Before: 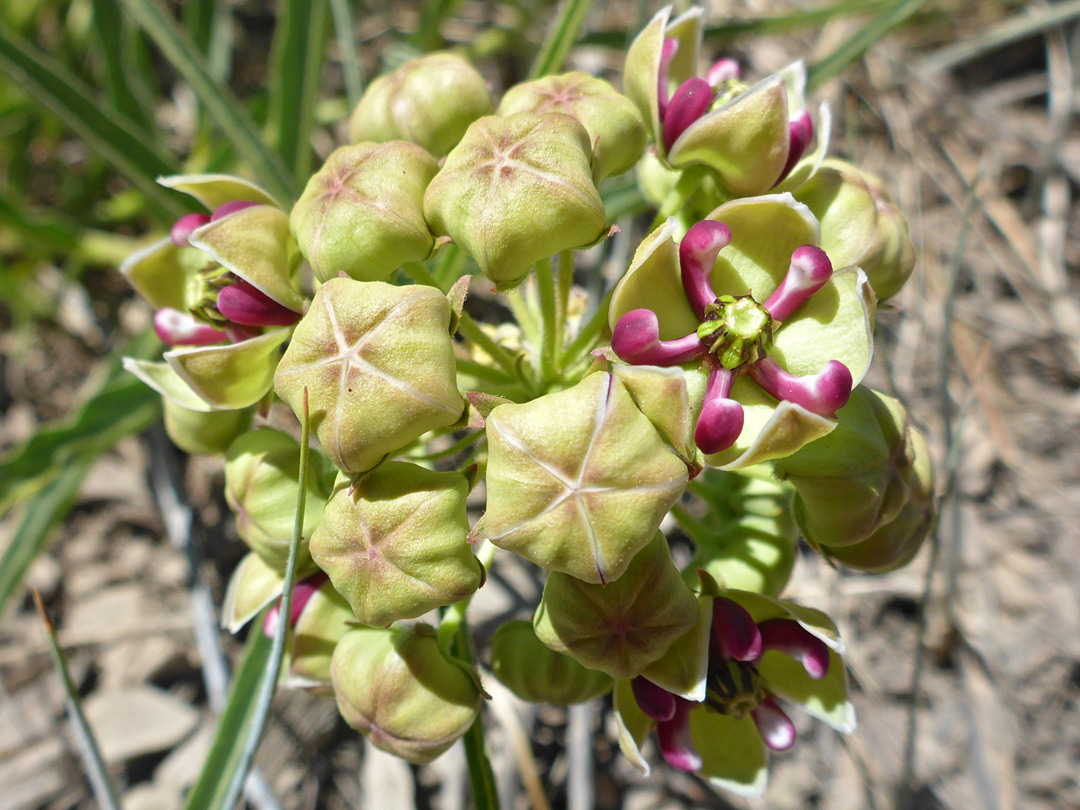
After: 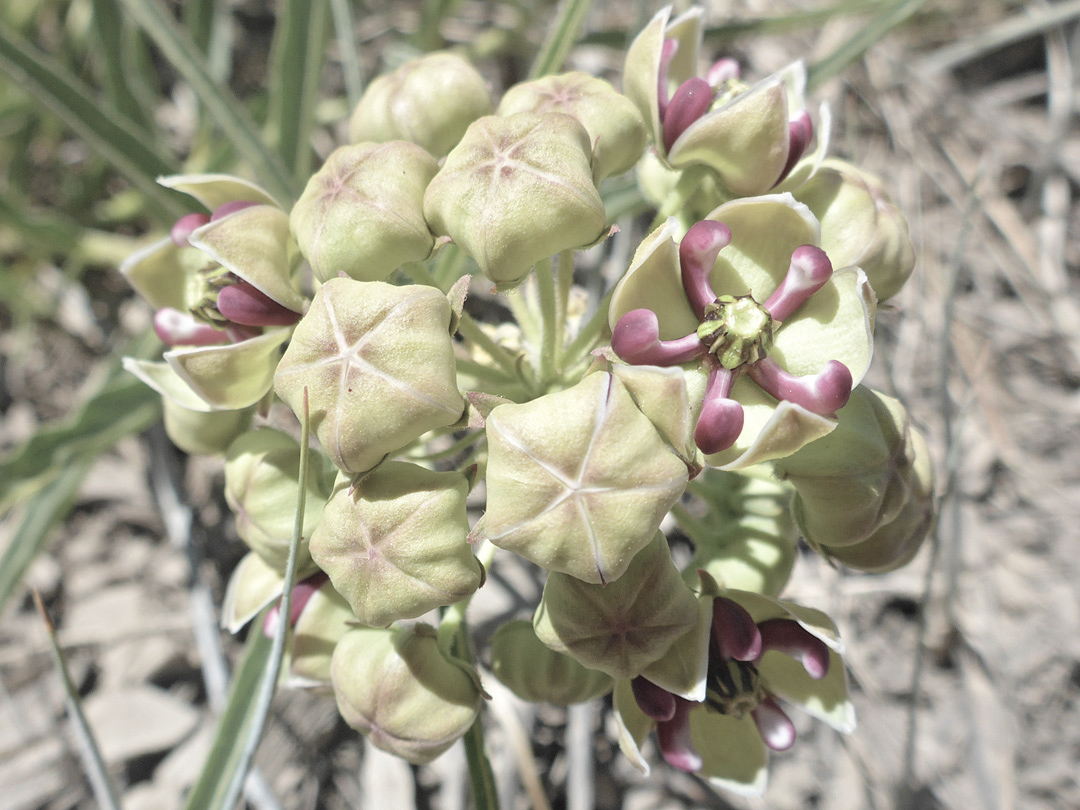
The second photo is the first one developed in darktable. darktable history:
contrast brightness saturation: brightness 0.184, saturation -0.506
